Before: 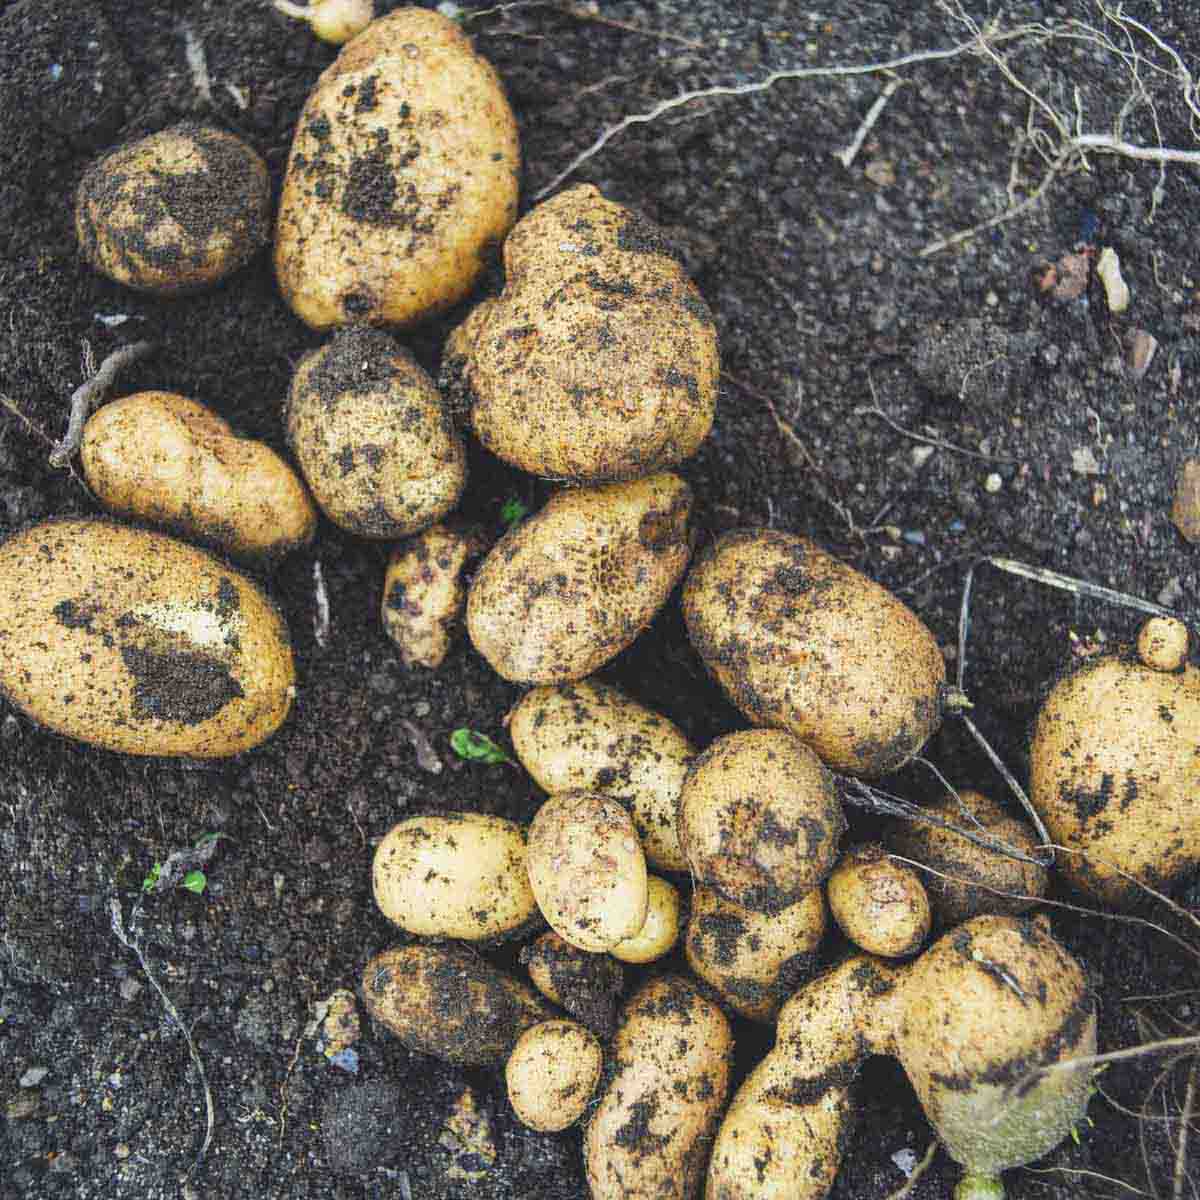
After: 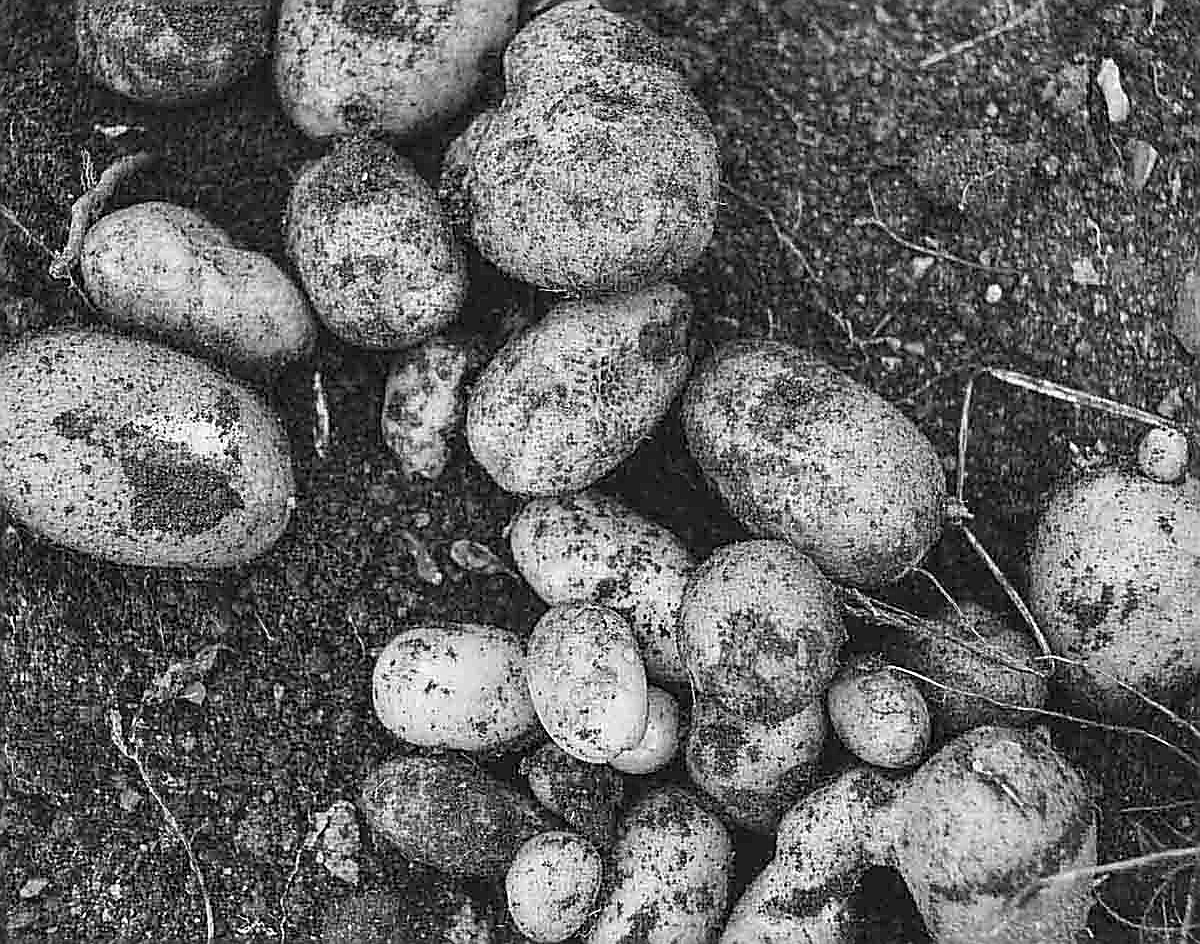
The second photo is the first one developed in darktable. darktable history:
color calibration: output gray [0.253, 0.26, 0.487, 0], x 0.37, y 0.382, temperature 4318.35 K
crop and rotate: top 15.788%, bottom 5.479%
sharpen: radius 1.712, amount 1.3
